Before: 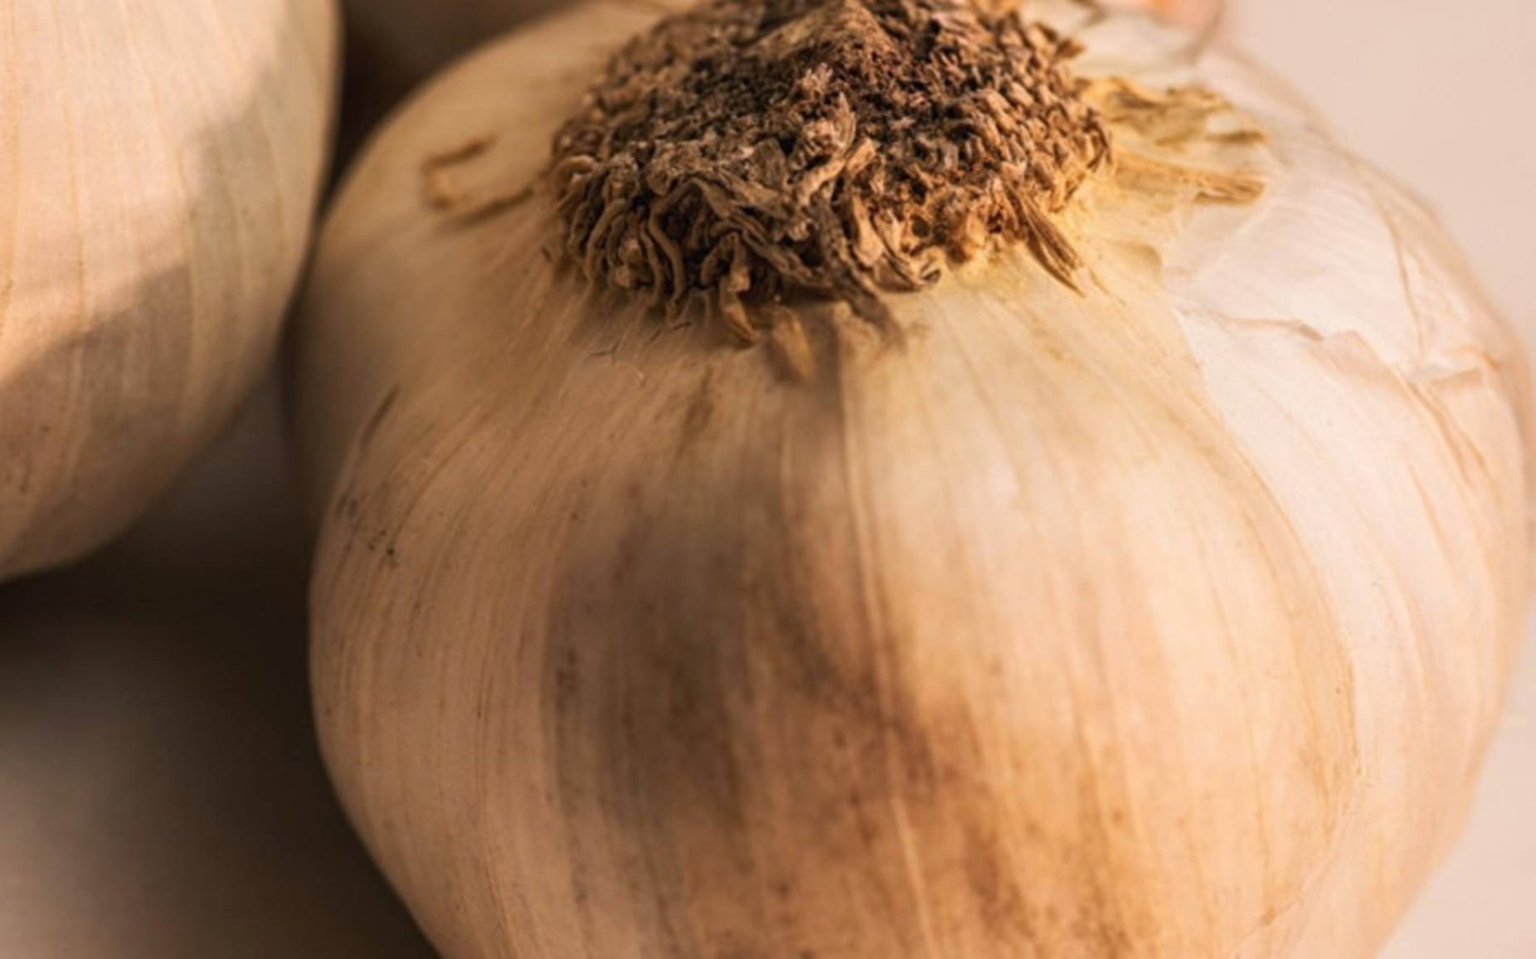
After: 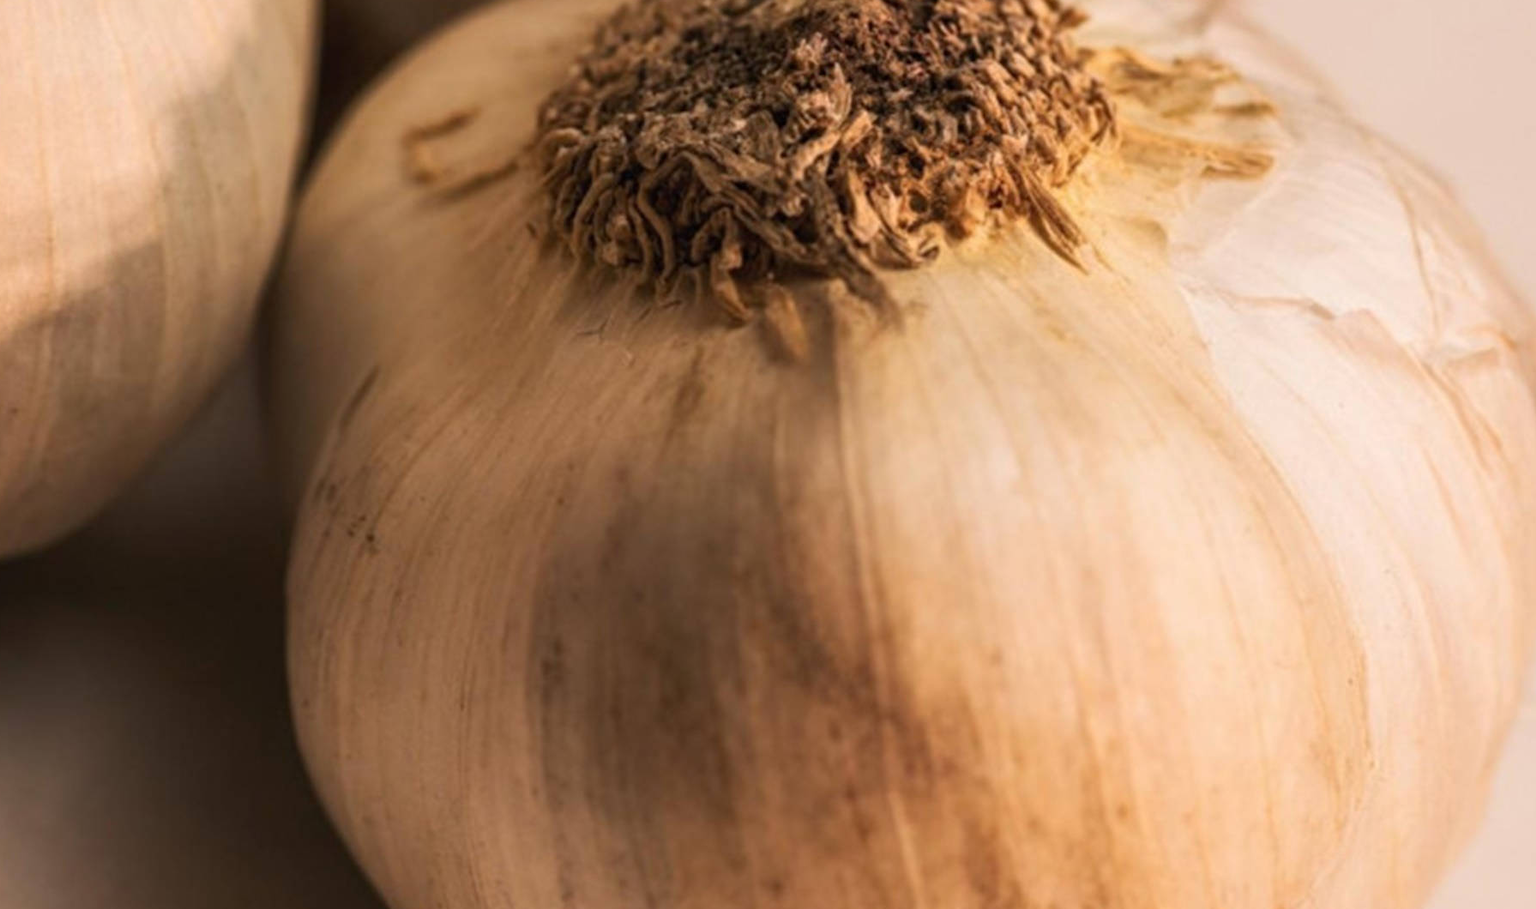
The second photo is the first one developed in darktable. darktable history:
crop: left 2.112%, top 3.33%, right 1.173%, bottom 4.975%
exposure: compensate highlight preservation false
